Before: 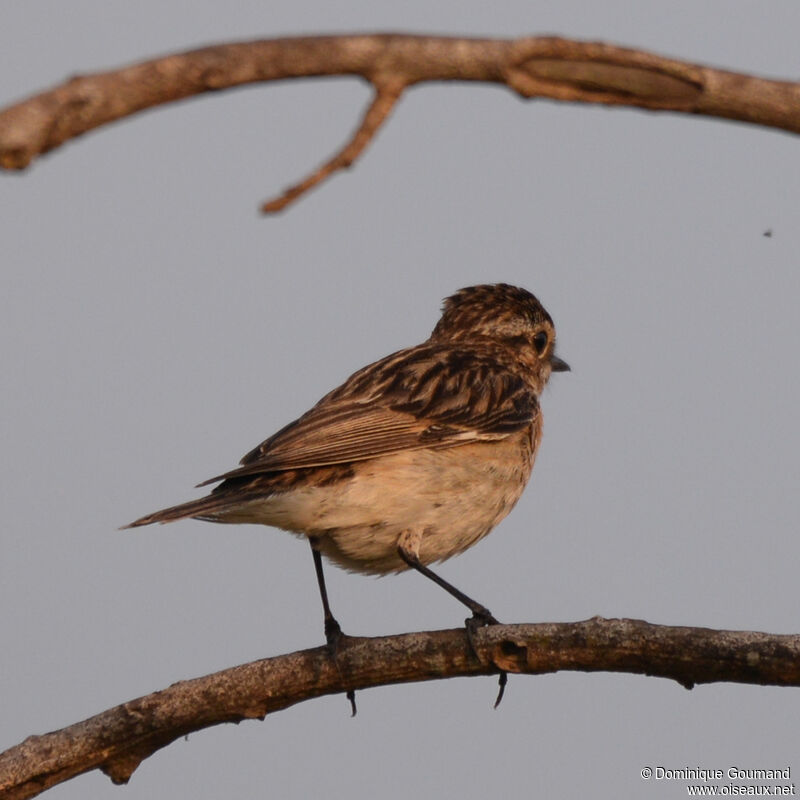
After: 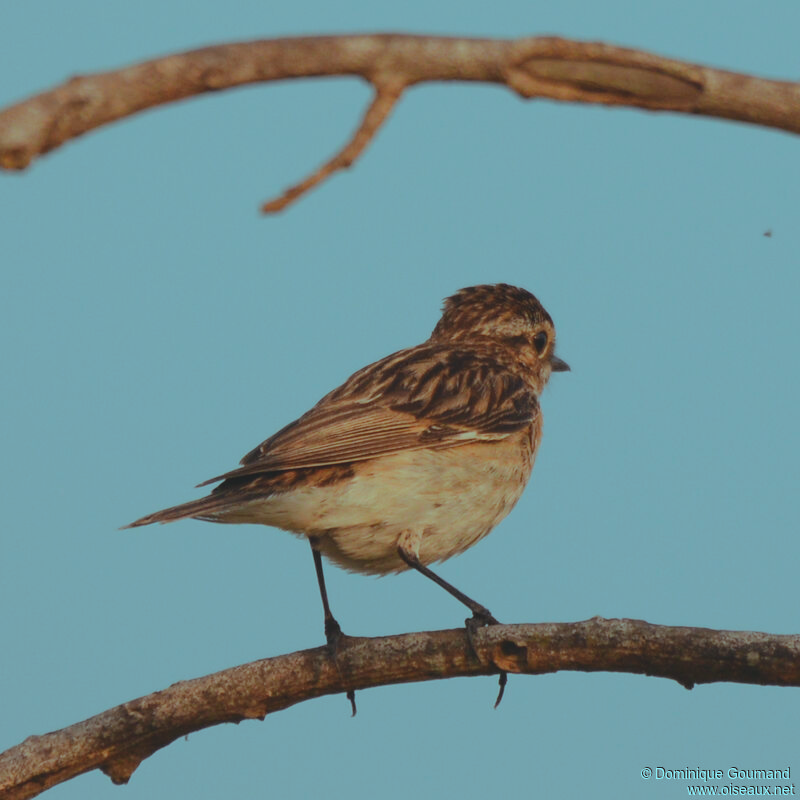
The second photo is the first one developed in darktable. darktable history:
color balance rgb: shadows lift › luminance -4.765%, shadows lift › chroma 1.155%, shadows lift › hue 218.6°, highlights gain › luminance -33.218%, highlights gain › chroma 5.728%, highlights gain › hue 214.35°, global offset › luminance 0.775%, perceptual saturation grading › global saturation 0.13%, perceptual brilliance grading › global brilliance 9.792%, perceptual brilliance grading › shadows 14.207%, contrast -9.686%
exposure: black level correction 0.002, exposure -0.102 EV, compensate highlight preservation false
